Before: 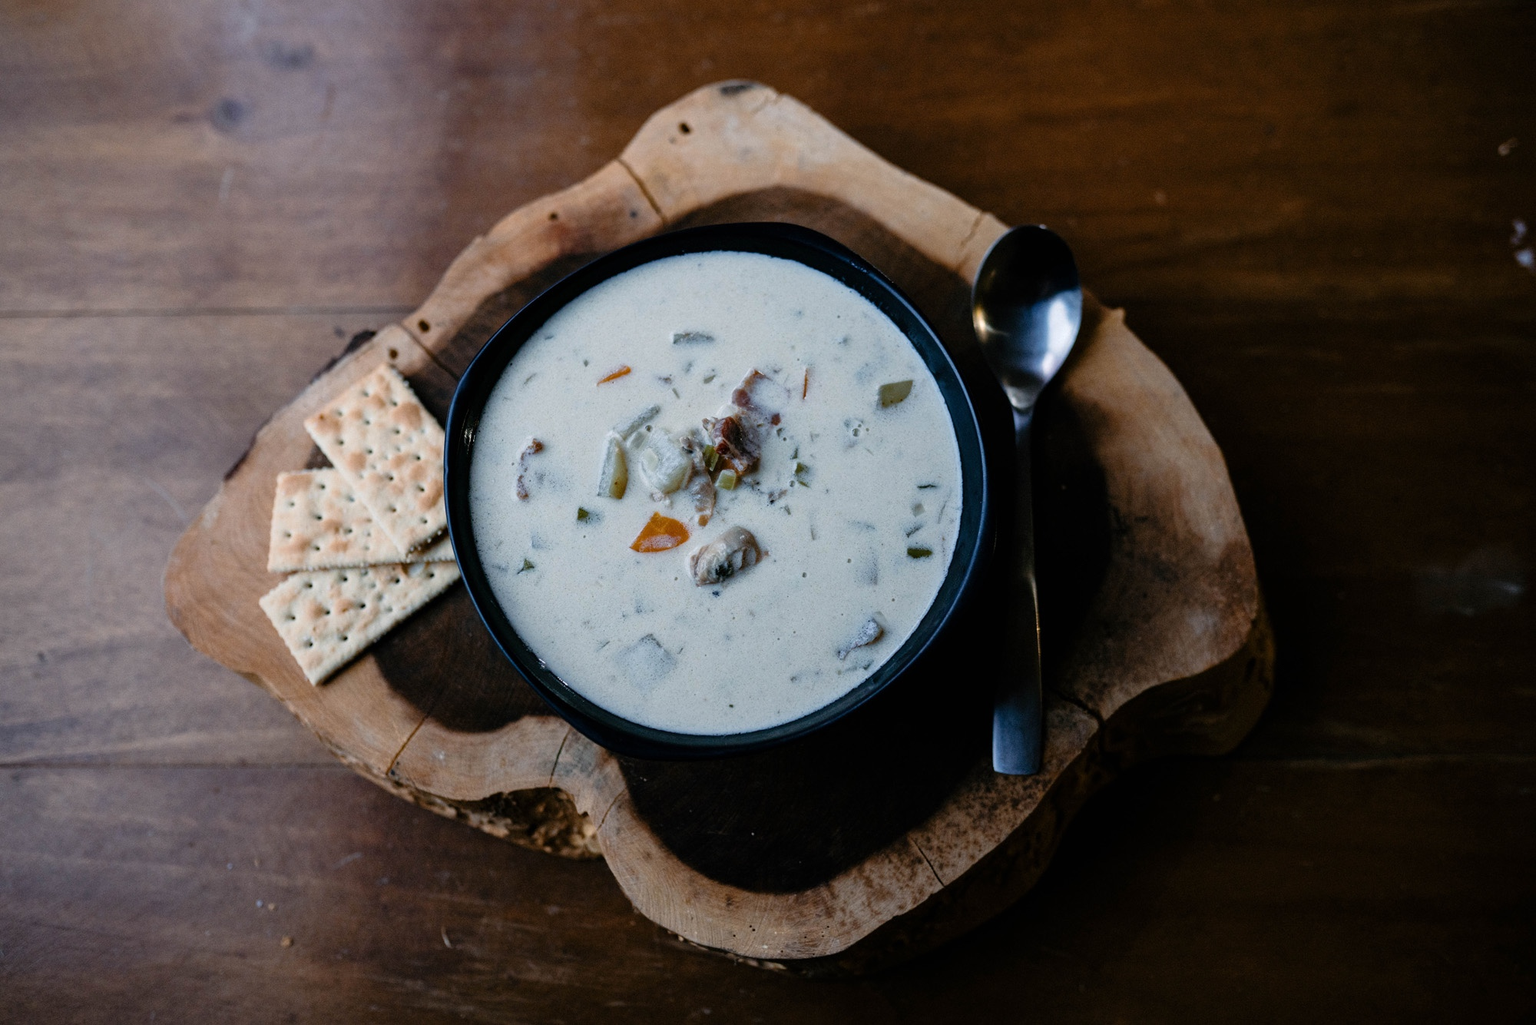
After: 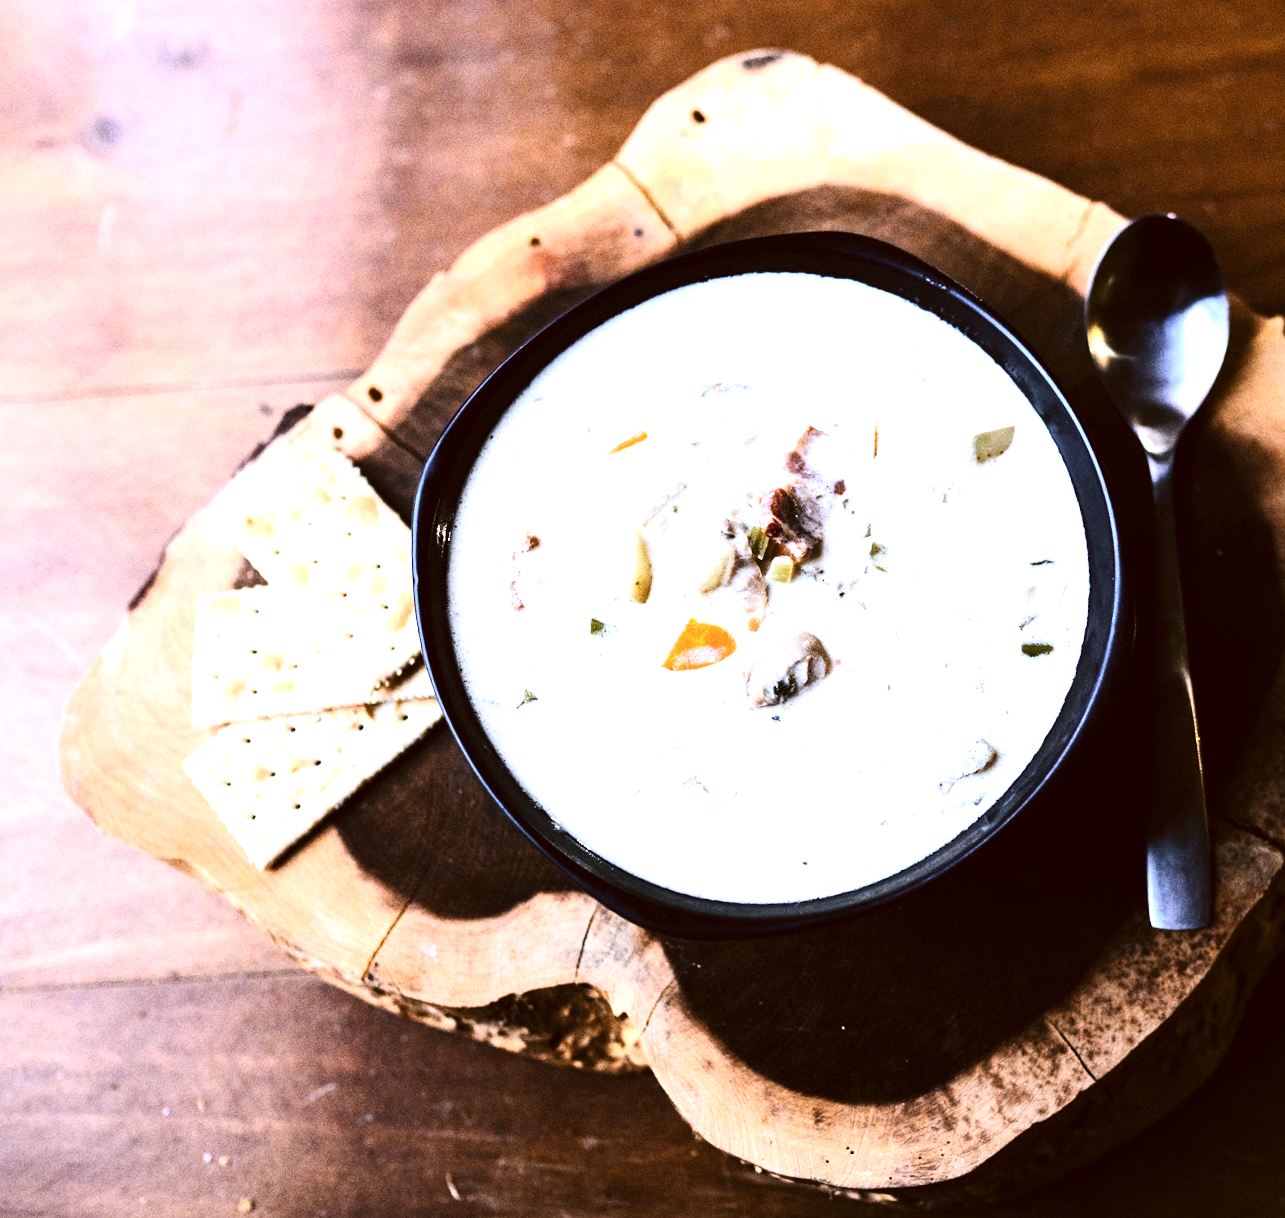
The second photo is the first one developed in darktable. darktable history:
crop and rotate: left 6.617%, right 26.717%
color correction: highlights a* 10.21, highlights b* 9.79, shadows a* 8.61, shadows b* 7.88, saturation 0.8
rotate and perspective: rotation -3.52°, crop left 0.036, crop right 0.964, crop top 0.081, crop bottom 0.919
tone equalizer: -8 EV -1.08 EV, -7 EV -1.01 EV, -6 EV -0.867 EV, -5 EV -0.578 EV, -3 EV 0.578 EV, -2 EV 0.867 EV, -1 EV 1.01 EV, +0 EV 1.08 EV, edges refinement/feathering 500, mask exposure compensation -1.57 EV, preserve details no
exposure: black level correction 0, exposure 1.2 EV, compensate exposure bias true, compensate highlight preservation false
contrast brightness saturation: contrast 0.2, brightness 0.16, saturation 0.22
white balance: red 0.974, blue 1.044
levels: levels [0, 0.478, 1]
